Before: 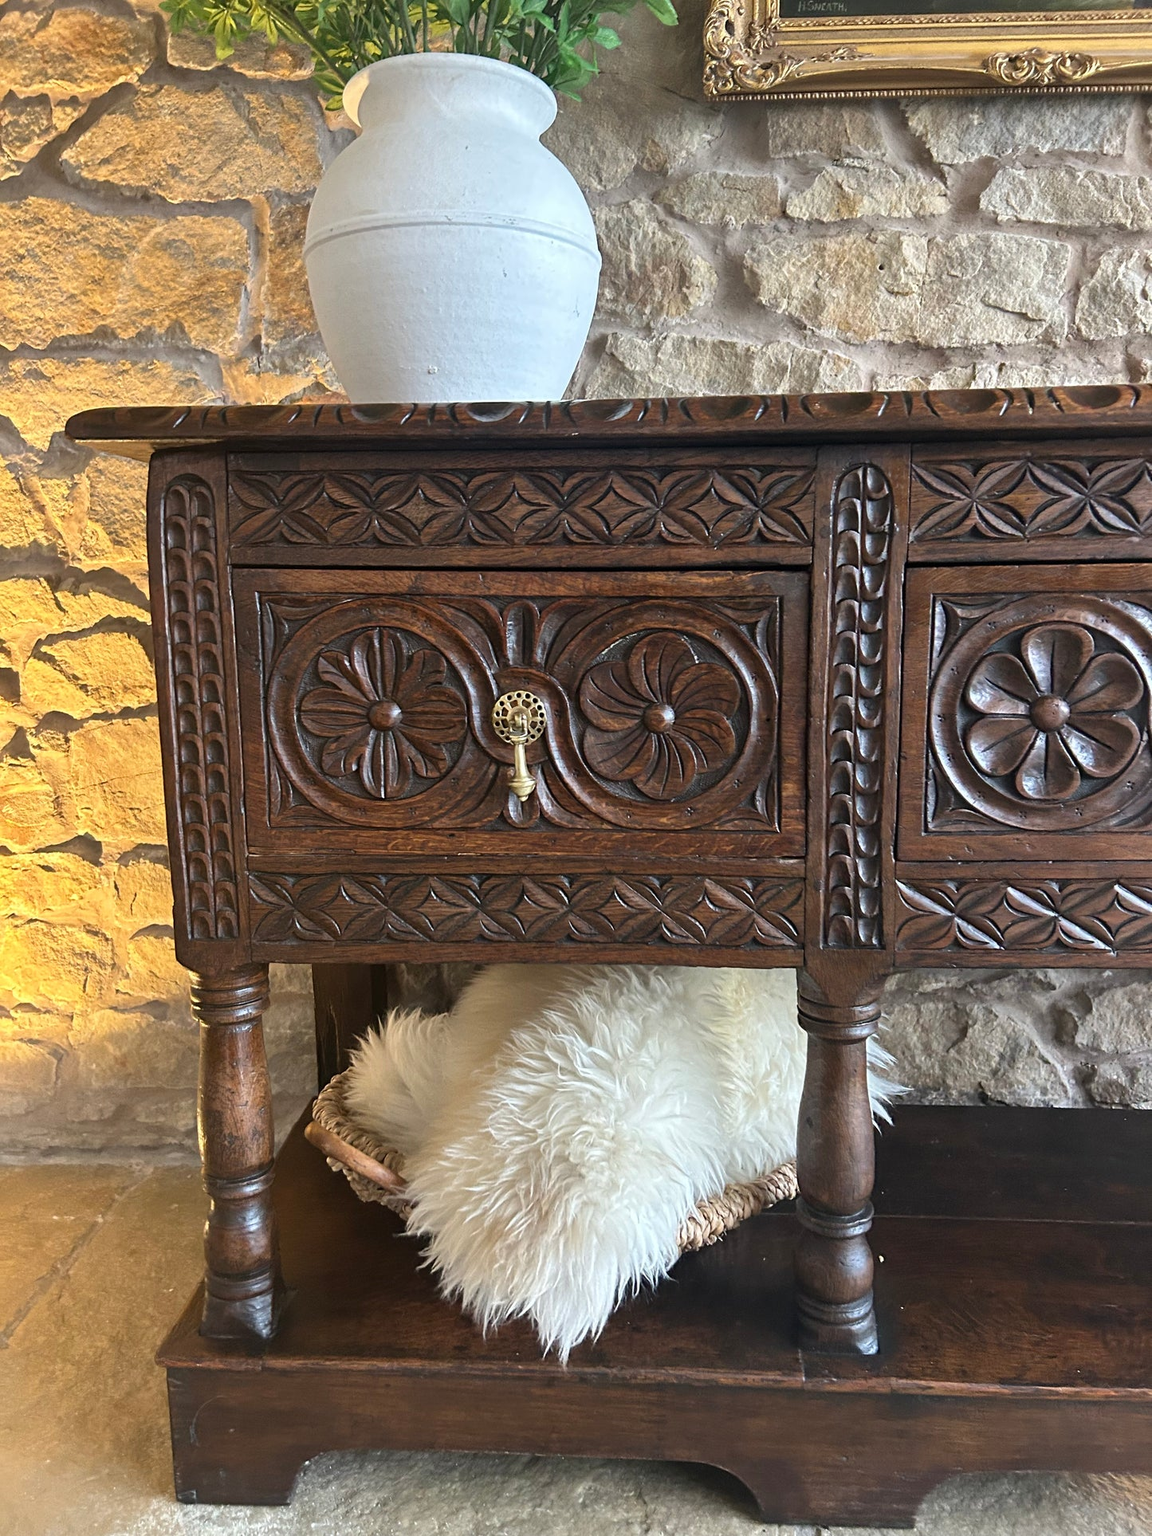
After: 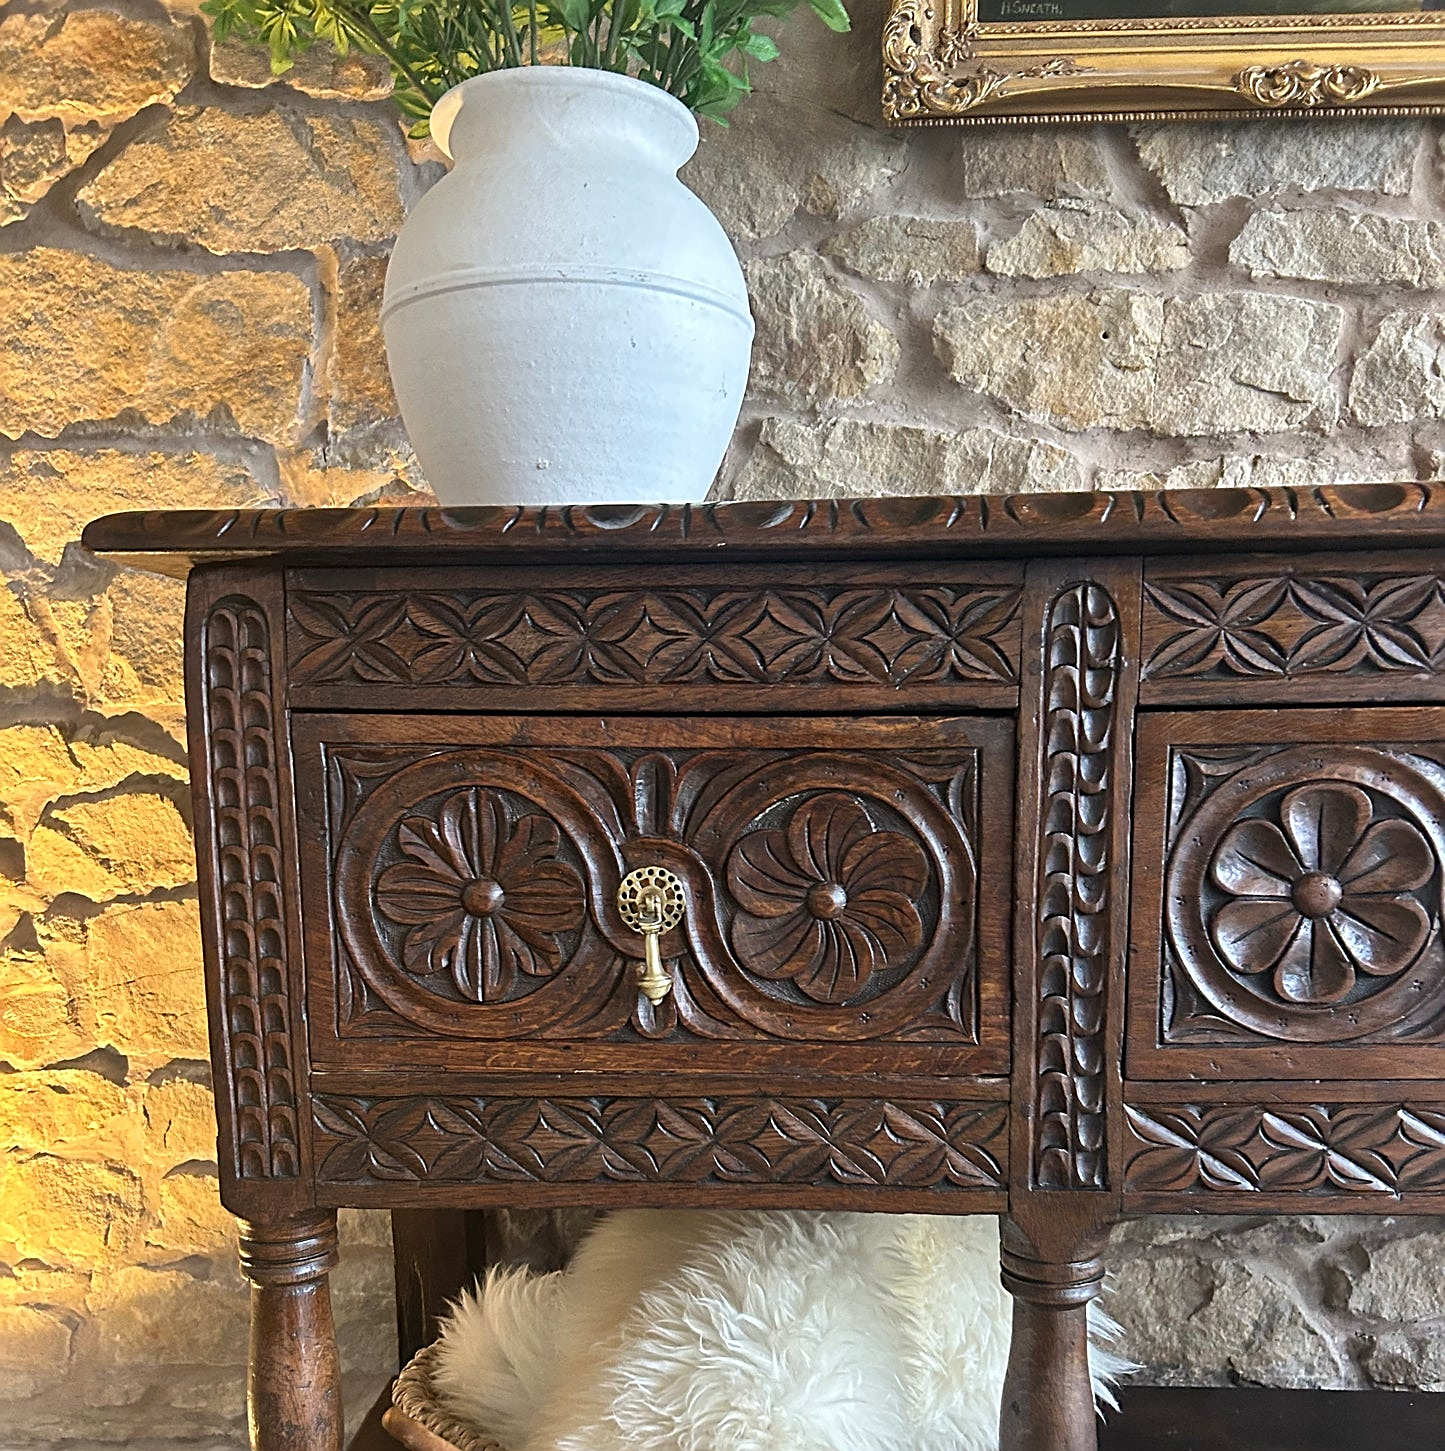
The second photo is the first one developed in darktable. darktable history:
sharpen: on, module defaults
crop: bottom 24.701%
